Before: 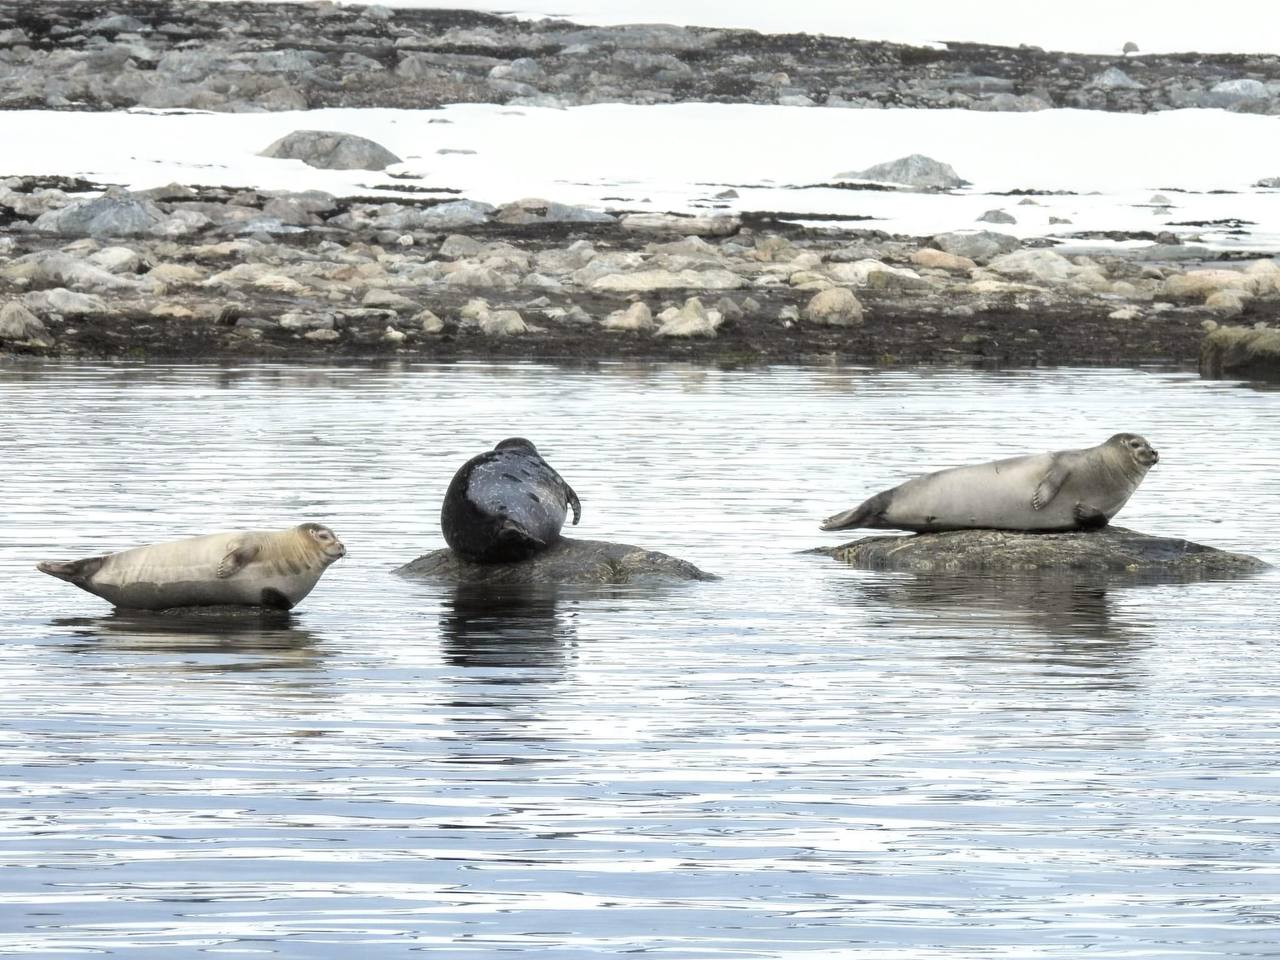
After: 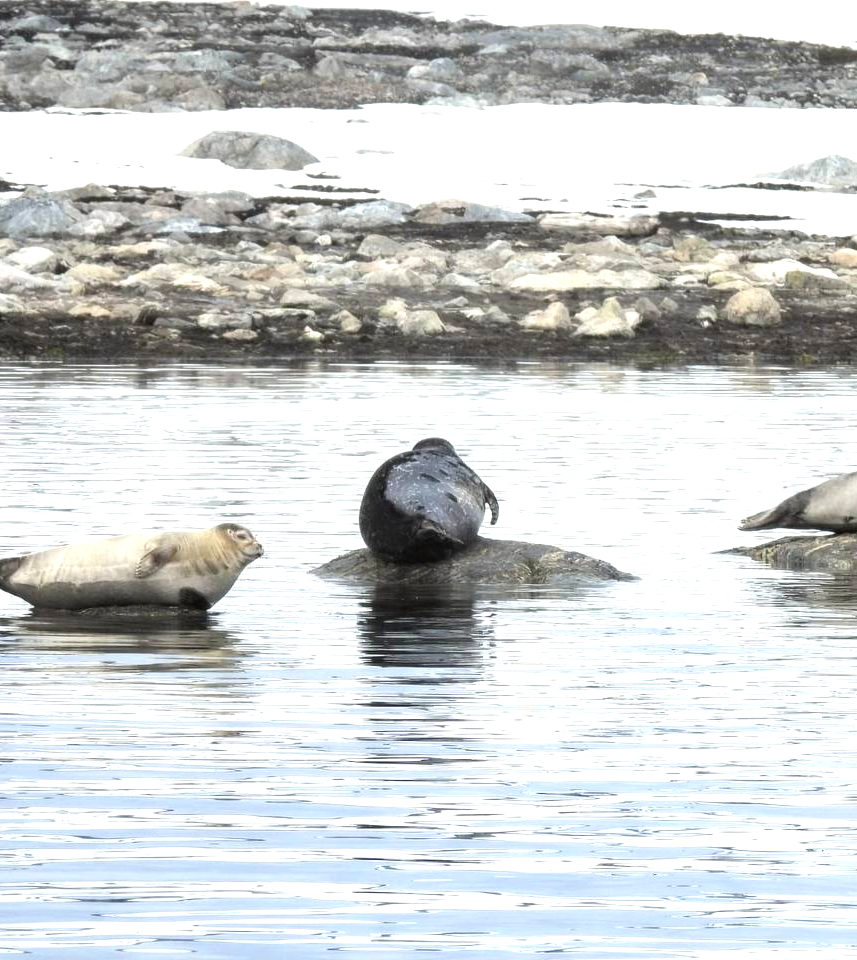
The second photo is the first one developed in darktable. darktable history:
exposure: black level correction 0, exposure 0.499 EV, compensate exposure bias true, compensate highlight preservation false
crop and rotate: left 6.478%, right 26.565%
